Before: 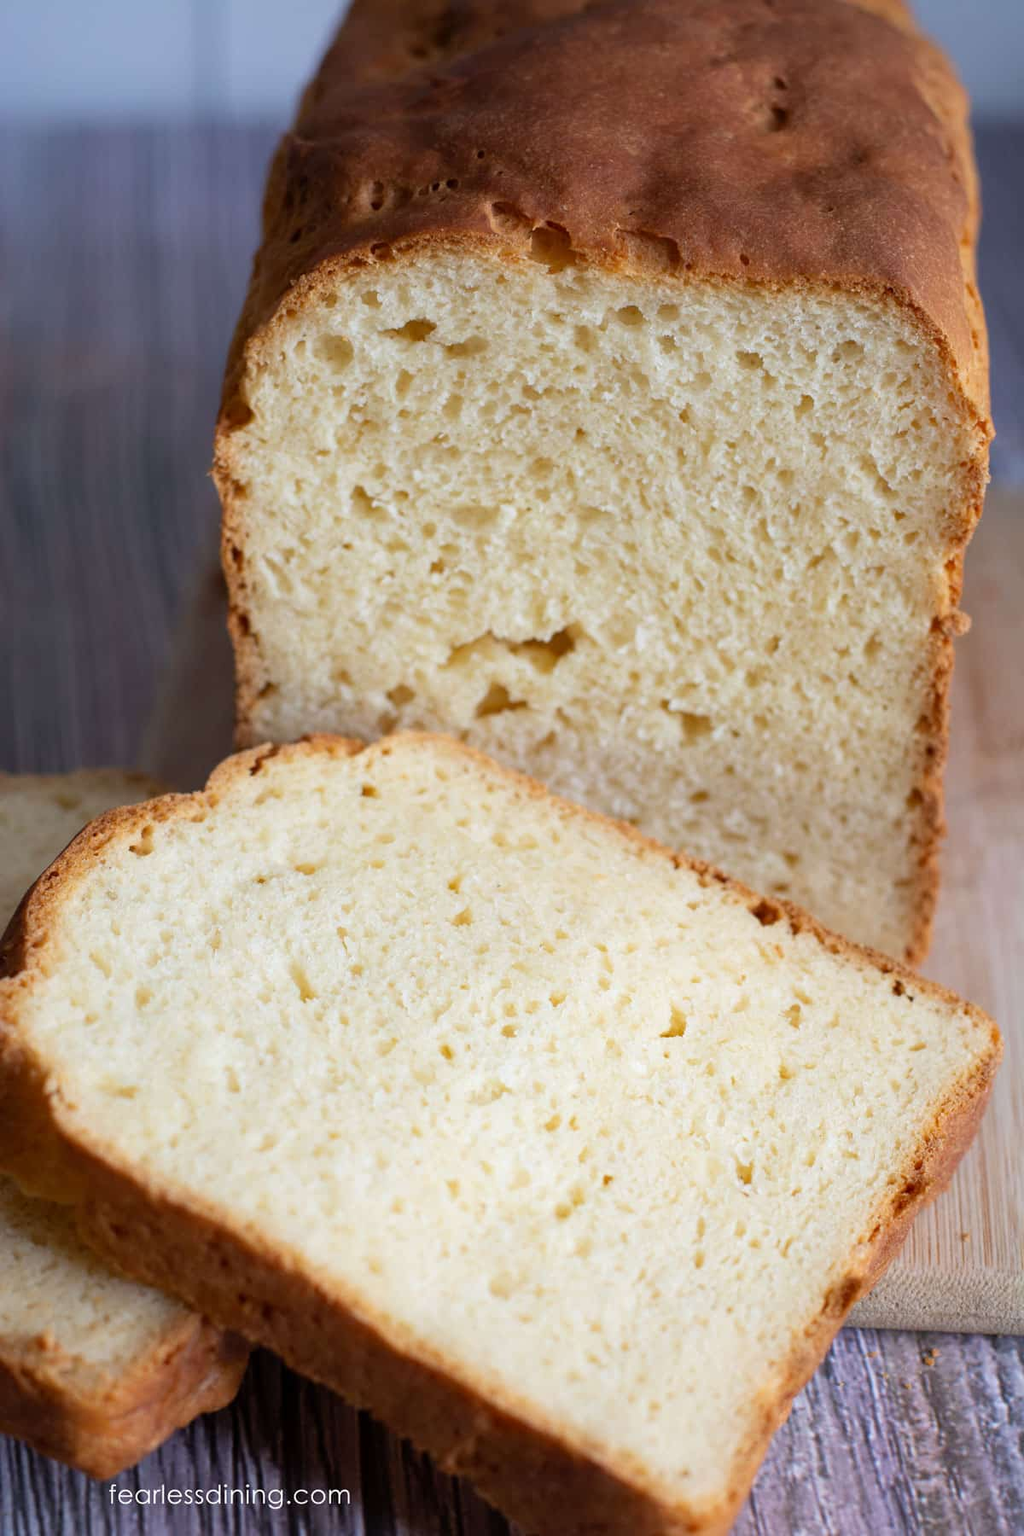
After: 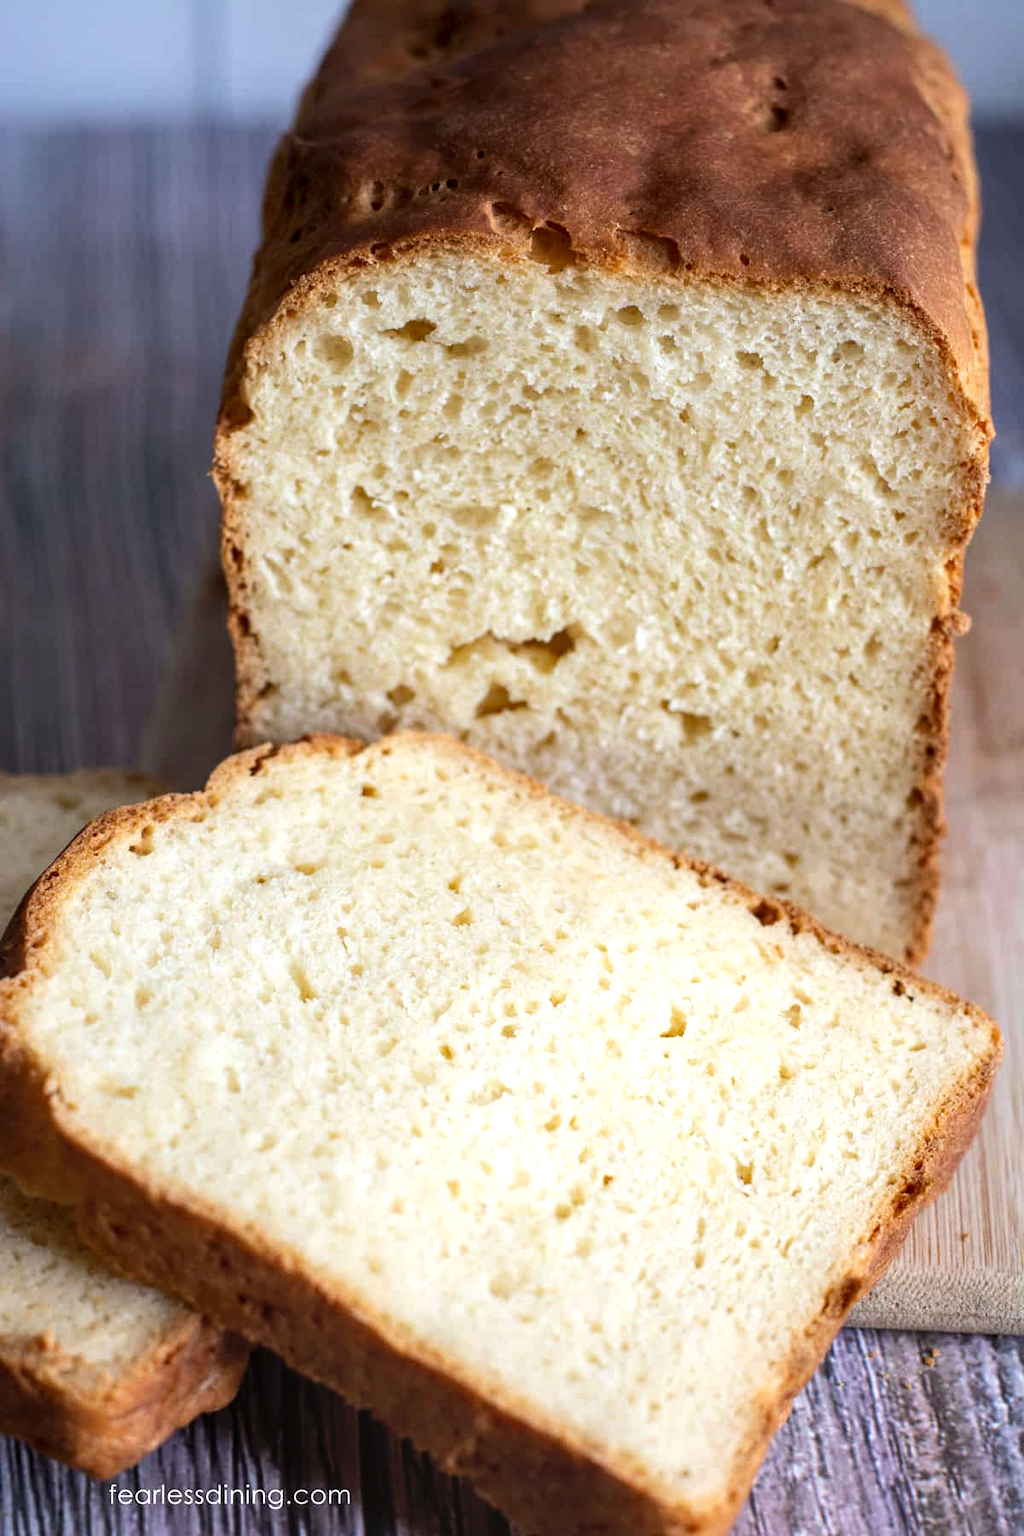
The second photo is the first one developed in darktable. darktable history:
local contrast: on, module defaults
tone equalizer: -8 EV -0.417 EV, -7 EV -0.389 EV, -6 EV -0.333 EV, -5 EV -0.222 EV, -3 EV 0.222 EV, -2 EV 0.333 EV, -1 EV 0.389 EV, +0 EV 0.417 EV, edges refinement/feathering 500, mask exposure compensation -1.57 EV, preserve details no
